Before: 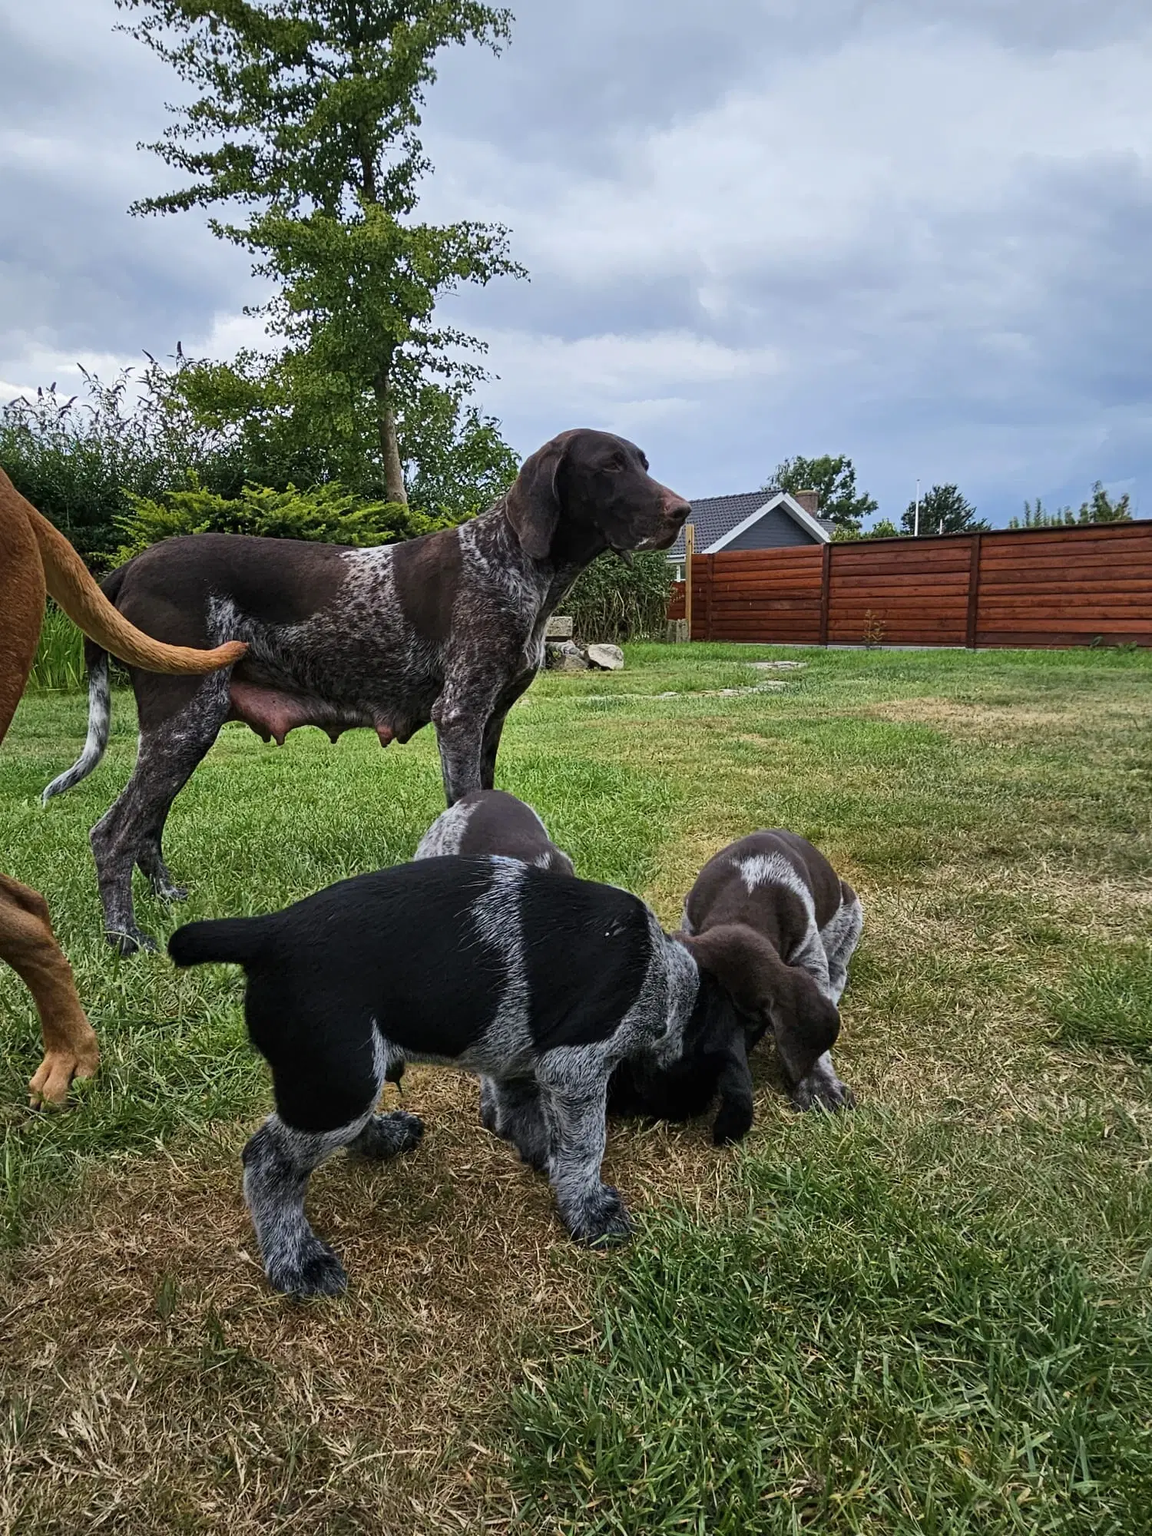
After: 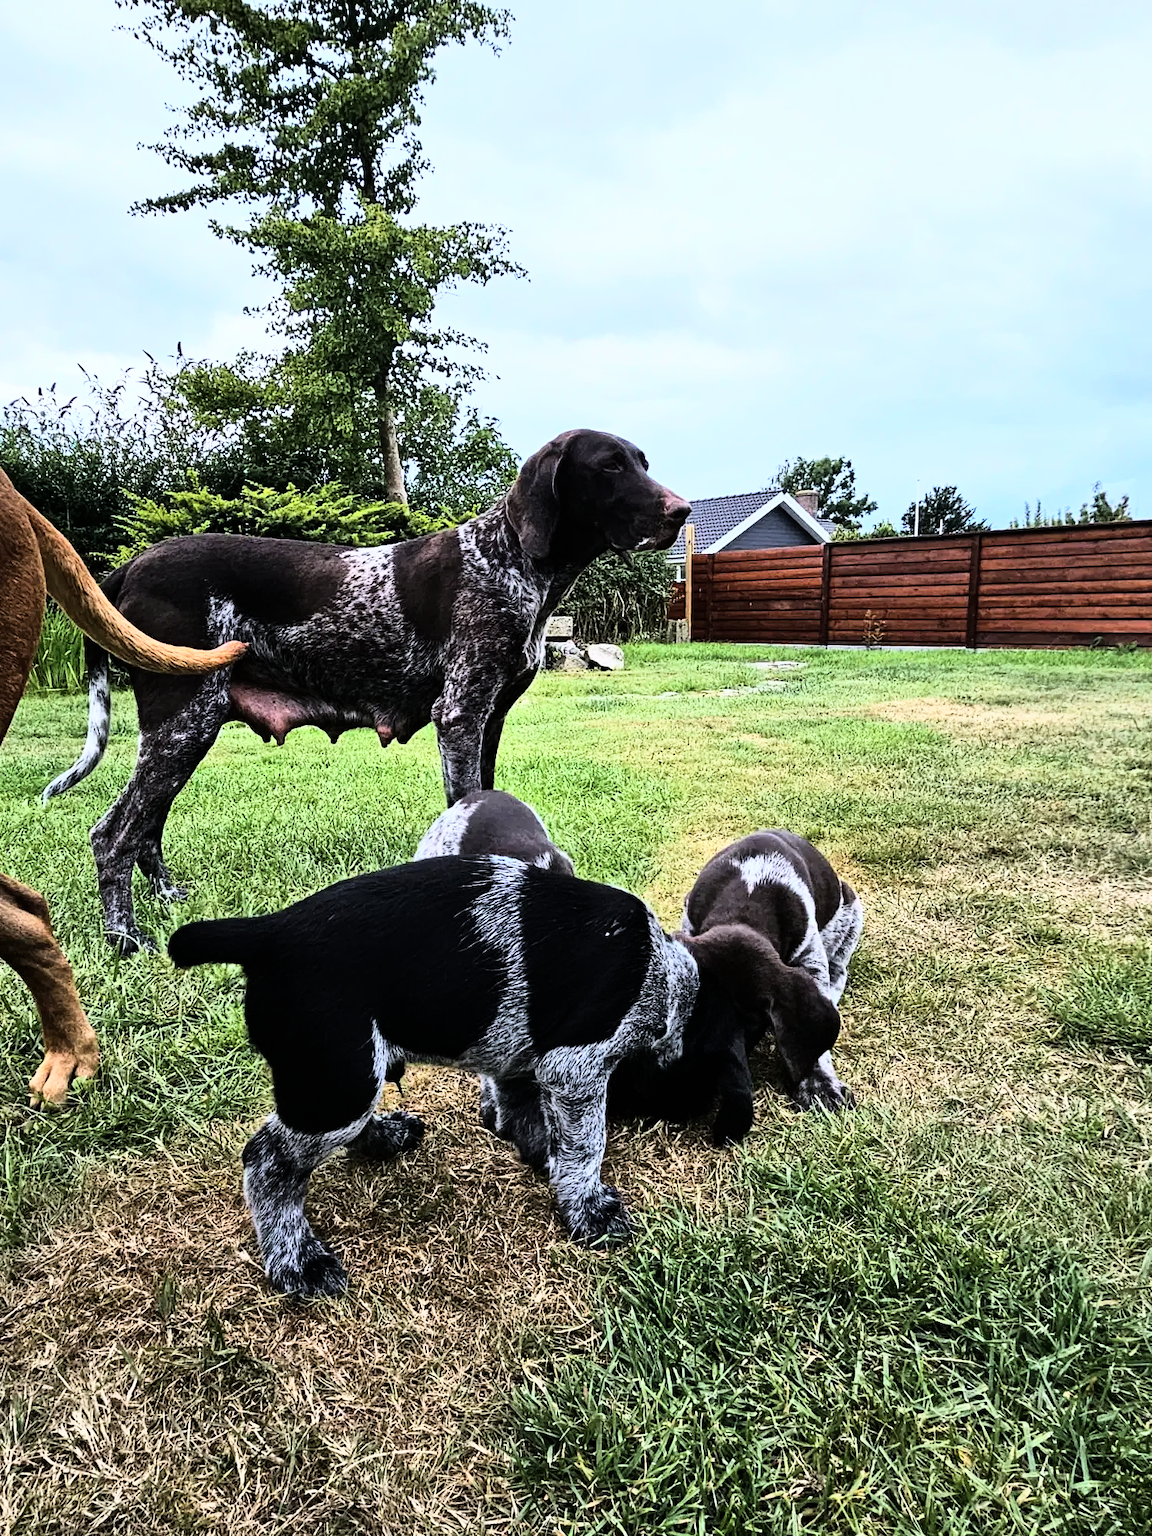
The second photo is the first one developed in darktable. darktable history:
rgb curve: curves: ch0 [(0, 0) (0.21, 0.15) (0.24, 0.21) (0.5, 0.75) (0.75, 0.96) (0.89, 0.99) (1, 1)]; ch1 [(0, 0.02) (0.21, 0.13) (0.25, 0.2) (0.5, 0.67) (0.75, 0.9) (0.89, 0.97) (1, 1)]; ch2 [(0, 0.02) (0.21, 0.13) (0.25, 0.2) (0.5, 0.67) (0.75, 0.9) (0.89, 0.97) (1, 1)], compensate middle gray true
color calibration: illuminant as shot in camera, x 0.358, y 0.373, temperature 4628.91 K
